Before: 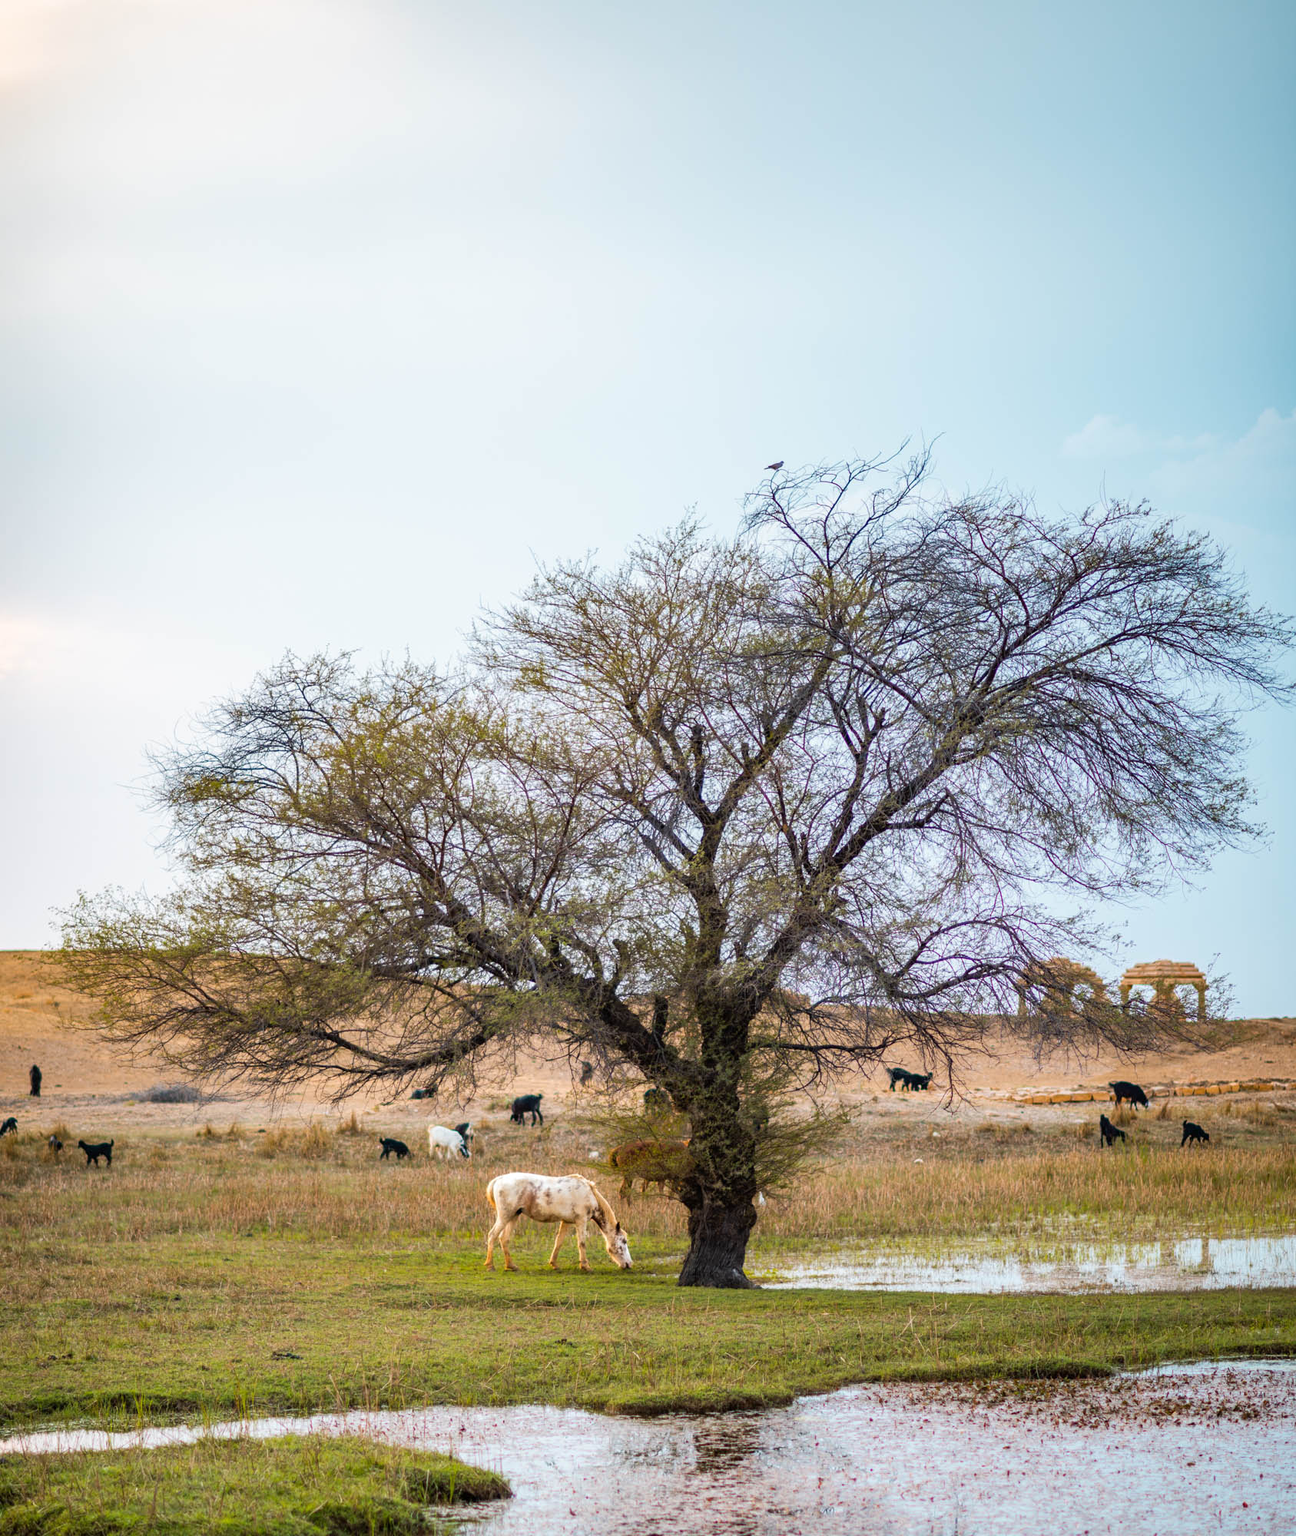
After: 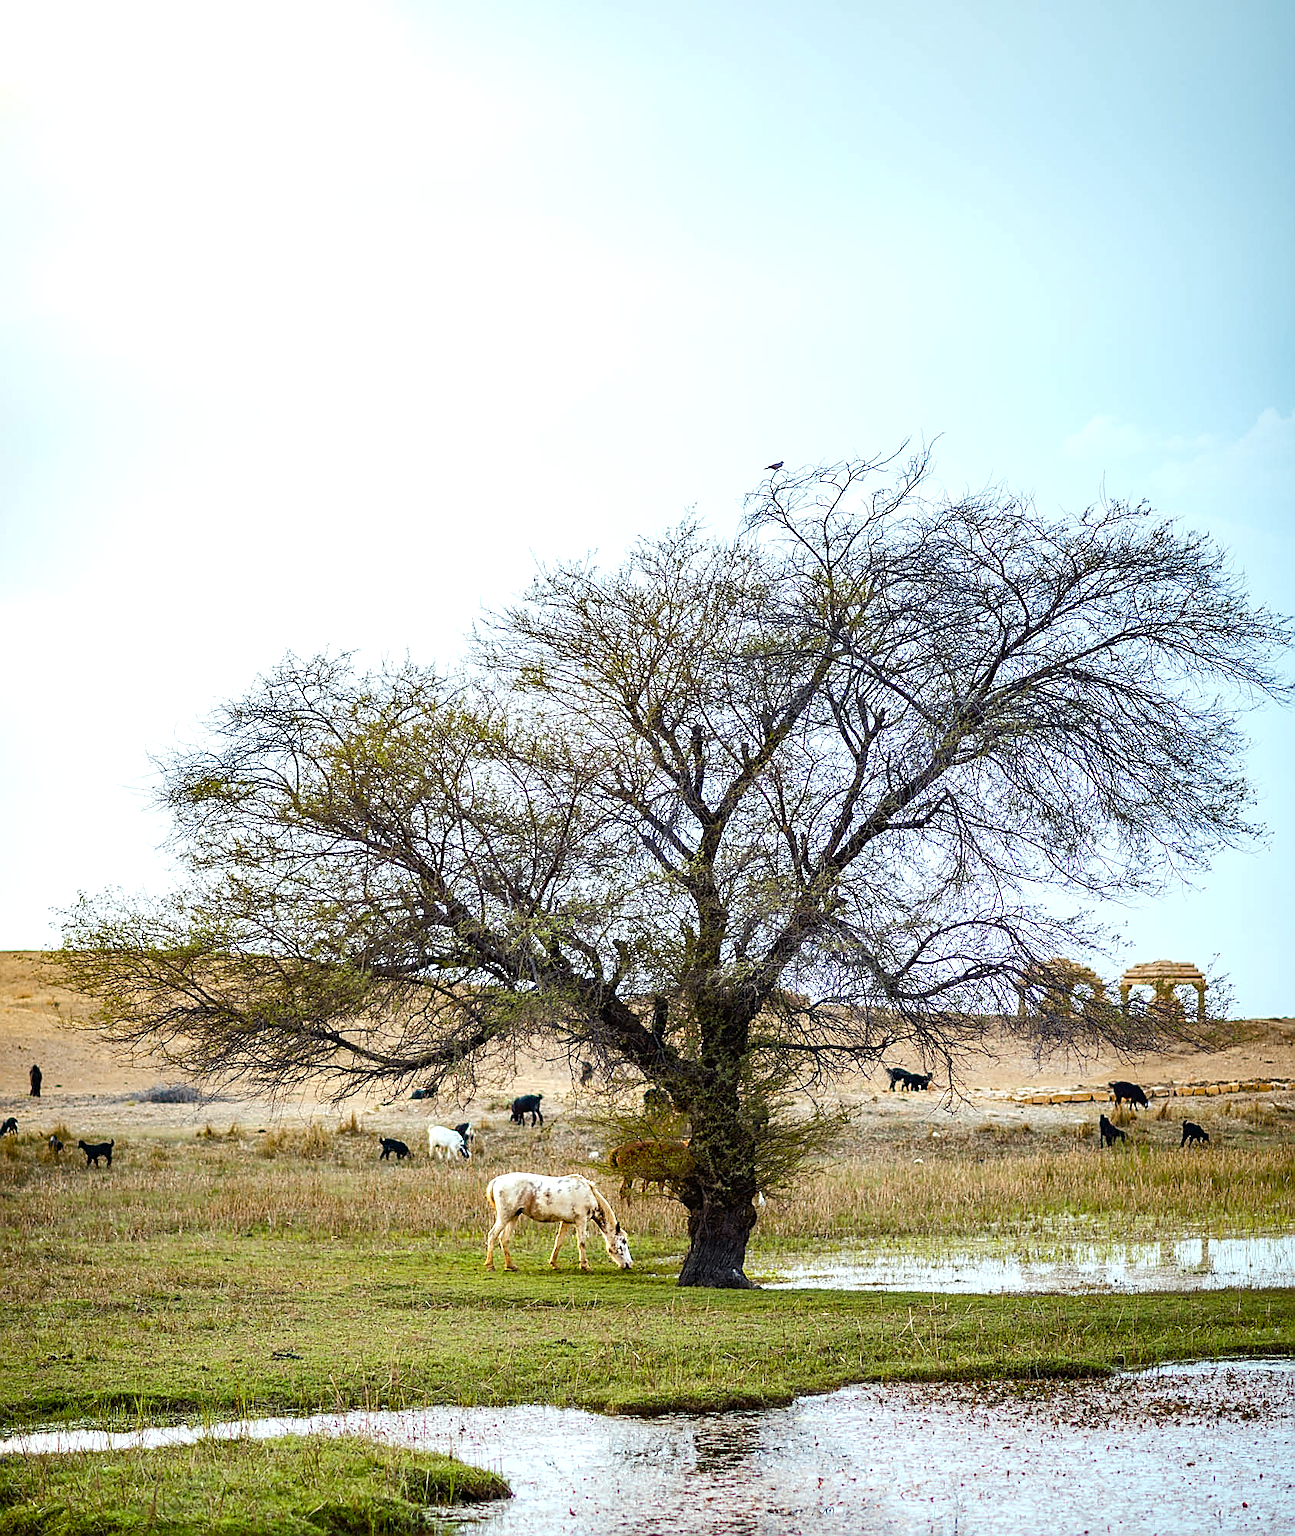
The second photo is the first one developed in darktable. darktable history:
color balance rgb: perceptual saturation grading › global saturation 20%, perceptual saturation grading › highlights -50%, perceptual saturation grading › shadows 30%
sharpen: radius 1.4, amount 1.25, threshold 0.7
color correction: highlights a* -5.94, highlights b* 11.19
white balance: red 0.967, blue 1.119, emerald 0.756
tone equalizer: -8 EV -0.417 EV, -7 EV -0.389 EV, -6 EV -0.333 EV, -5 EV -0.222 EV, -3 EV 0.222 EV, -2 EV 0.333 EV, -1 EV 0.389 EV, +0 EV 0.417 EV, edges refinement/feathering 500, mask exposure compensation -1.57 EV, preserve details no
